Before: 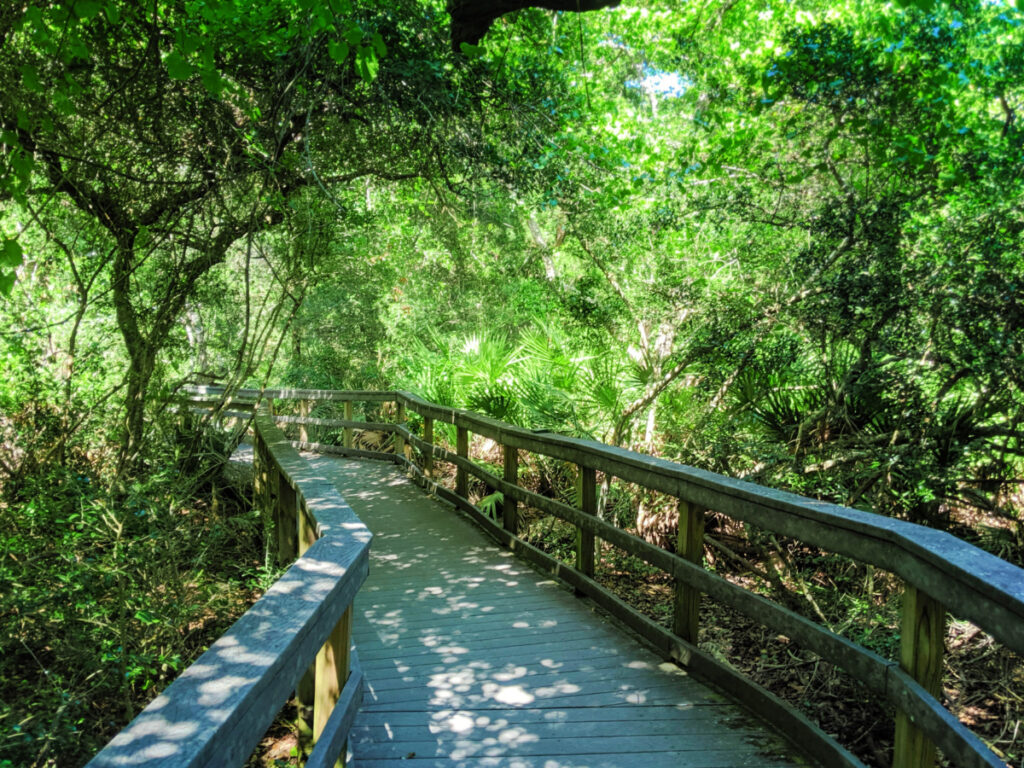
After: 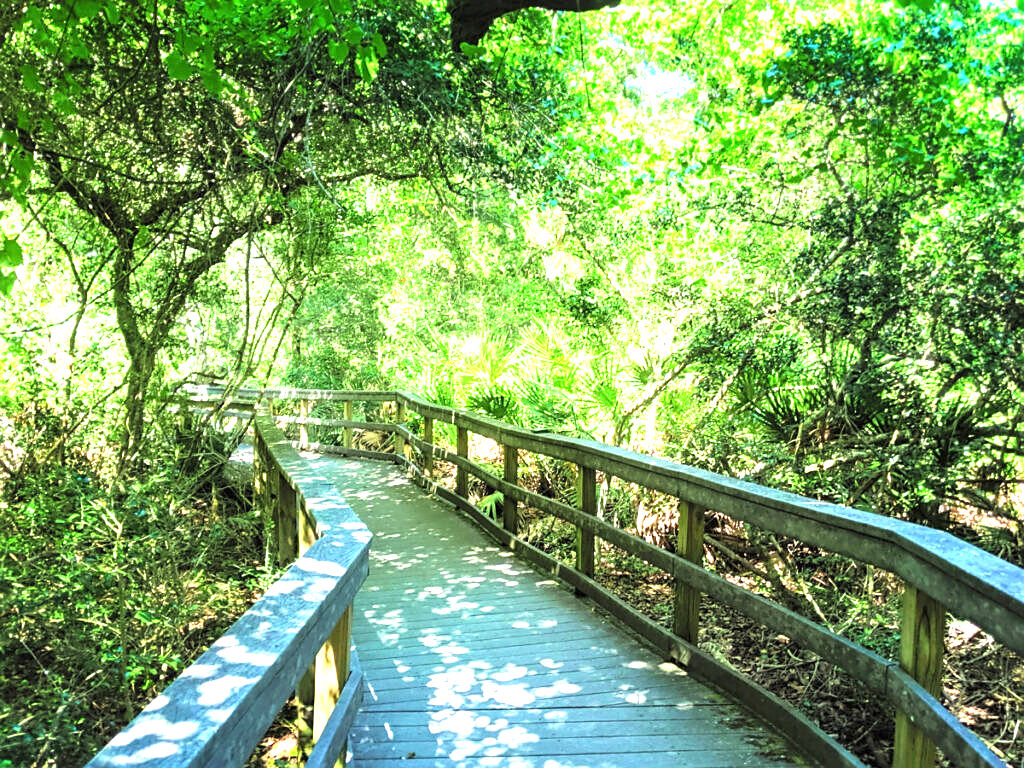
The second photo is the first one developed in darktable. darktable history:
exposure: black level correction 0, exposure 1.701 EV, compensate highlight preservation false
sharpen: radius 1.559, amount 0.371, threshold 1.473
